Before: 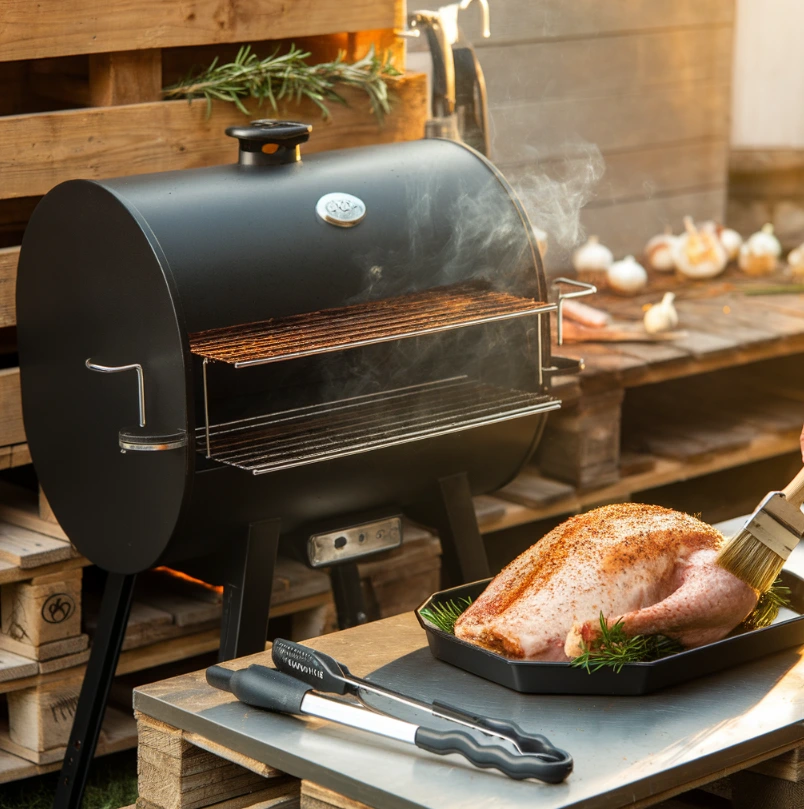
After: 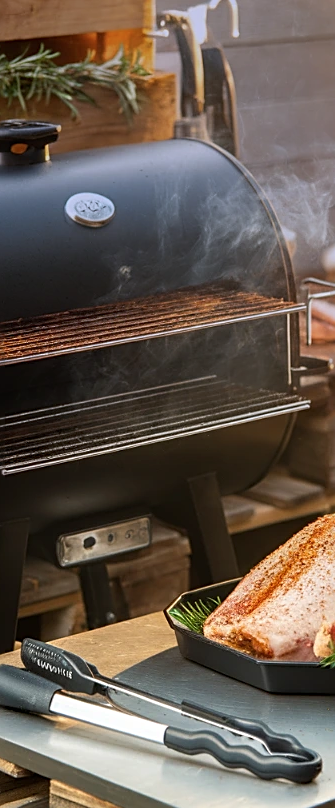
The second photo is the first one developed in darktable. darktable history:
crop: left 31.229%, right 27.105%
sharpen: on, module defaults
graduated density: hue 238.83°, saturation 50%
